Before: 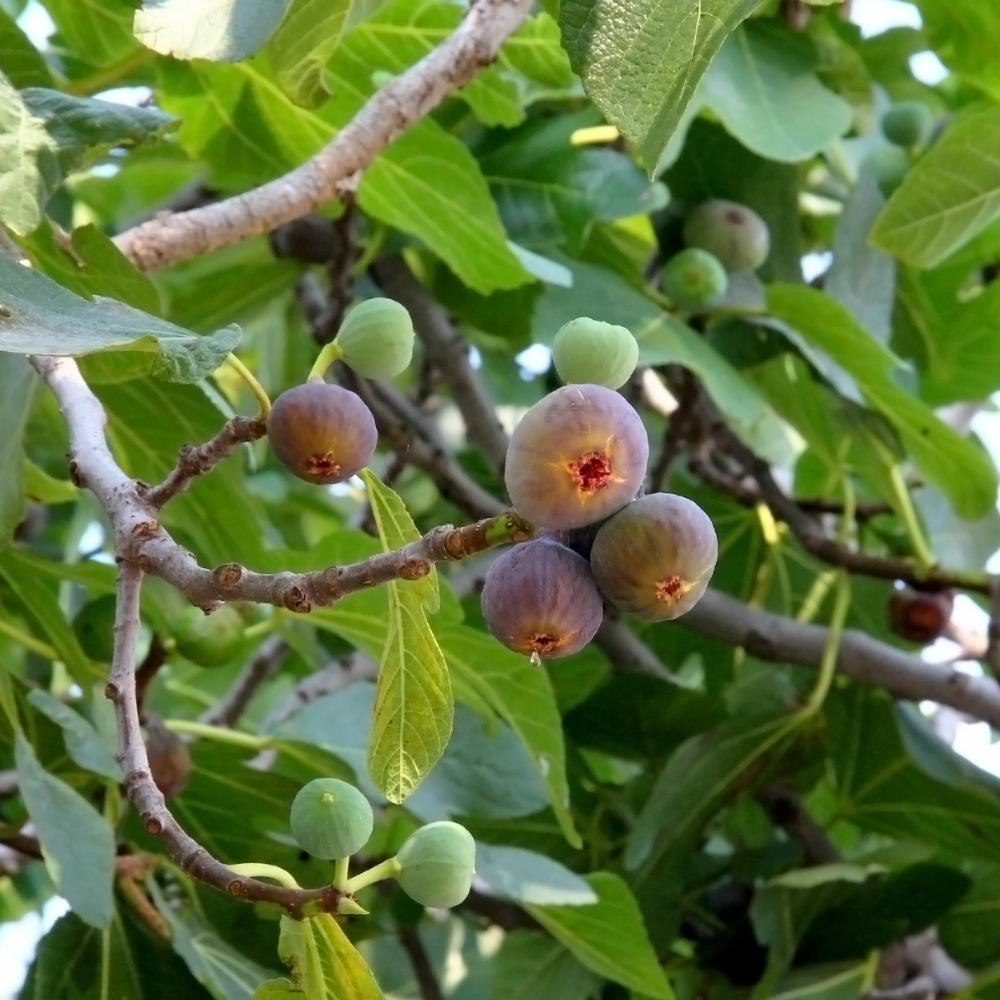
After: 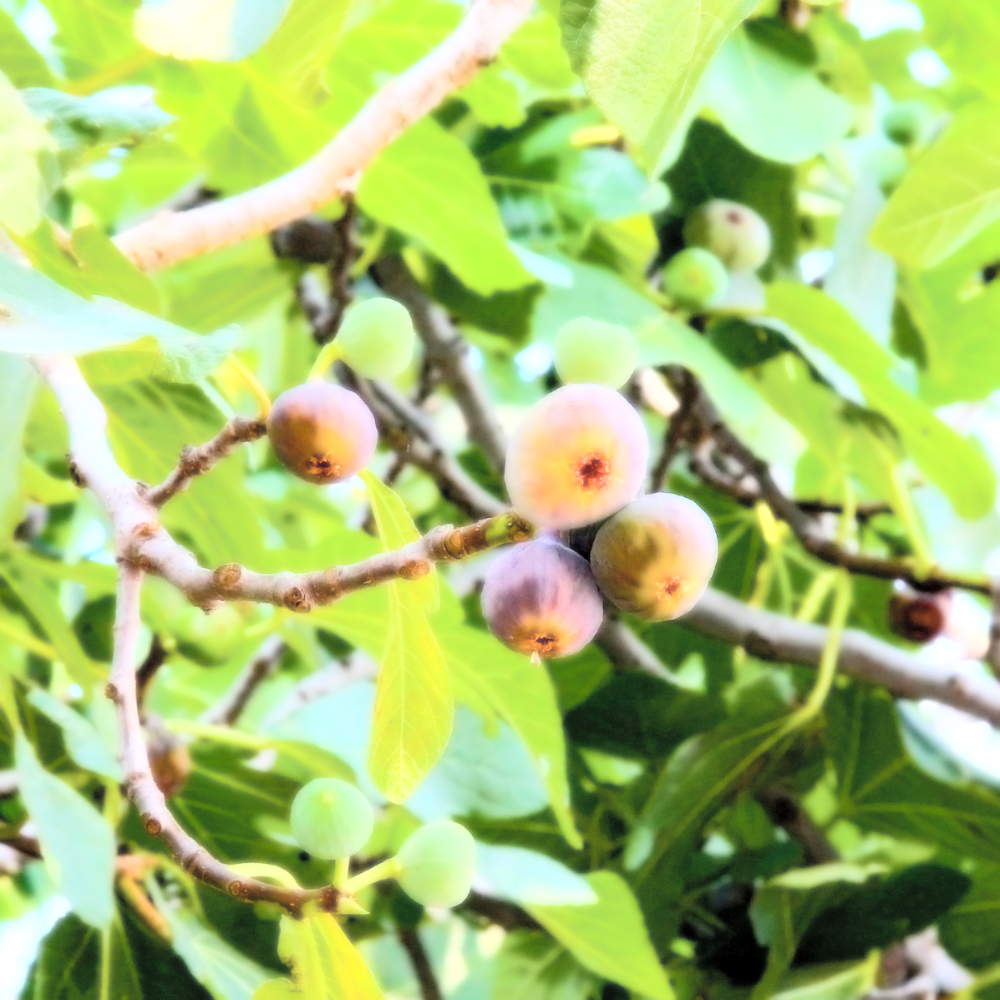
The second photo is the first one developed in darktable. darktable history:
global tonemap: drago (0.7, 100)
bloom: size 0%, threshold 54.82%, strength 8.31%
rgb levels: preserve colors max RGB
color balance rgb: perceptual saturation grading › global saturation 35%, perceptual saturation grading › highlights -25%, perceptual saturation grading › shadows 50%
